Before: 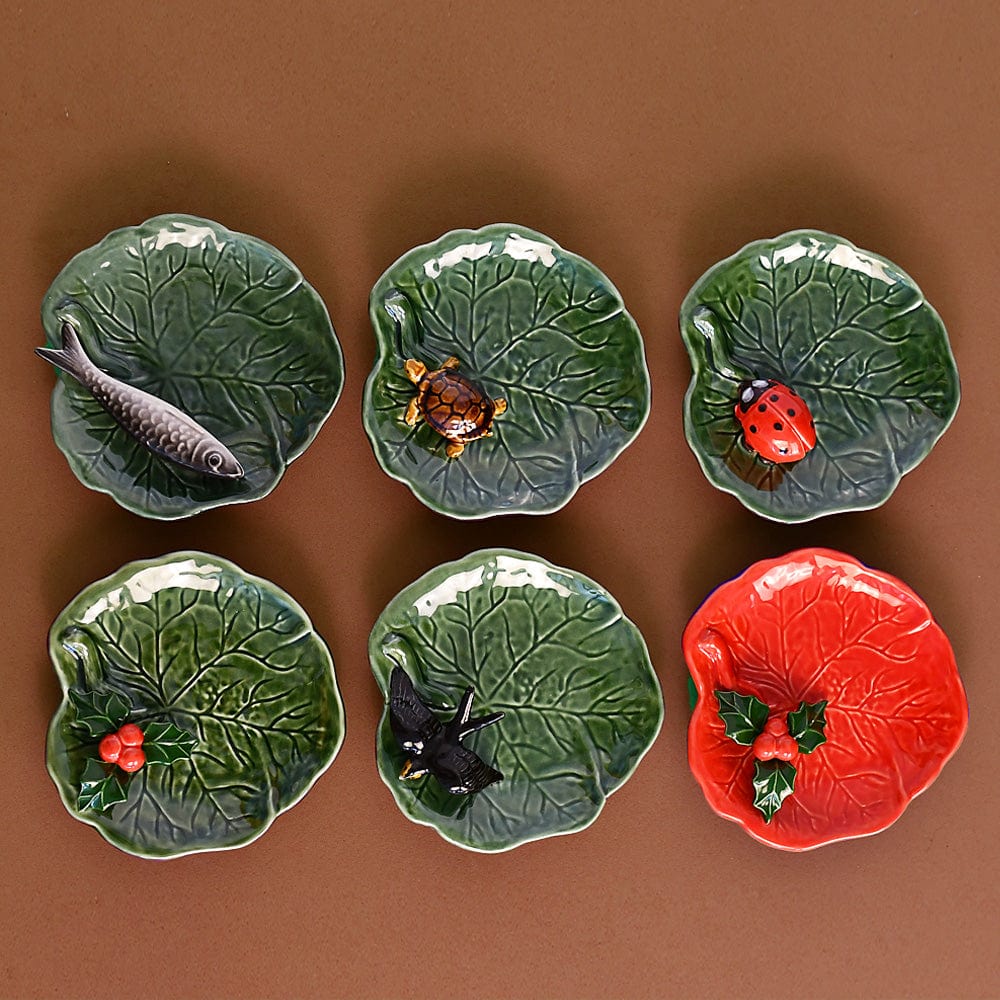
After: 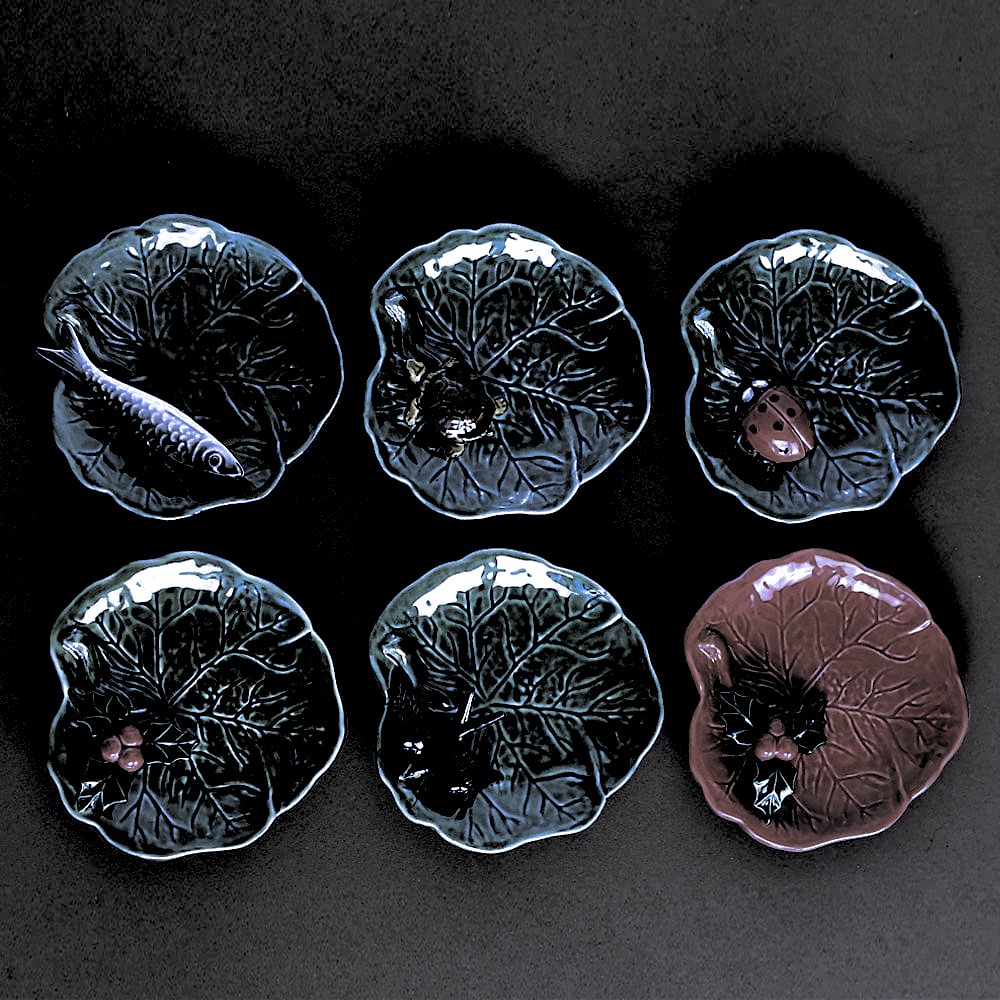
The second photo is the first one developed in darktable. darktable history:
color correction: highlights b* 3
white balance: red 0.766, blue 1.537
split-toning: shadows › hue 190.8°, shadows › saturation 0.05, highlights › hue 54°, highlights › saturation 0.05, compress 0%
exposure: black level correction 0.1, exposure -0.092 EV, compensate highlight preservation false
